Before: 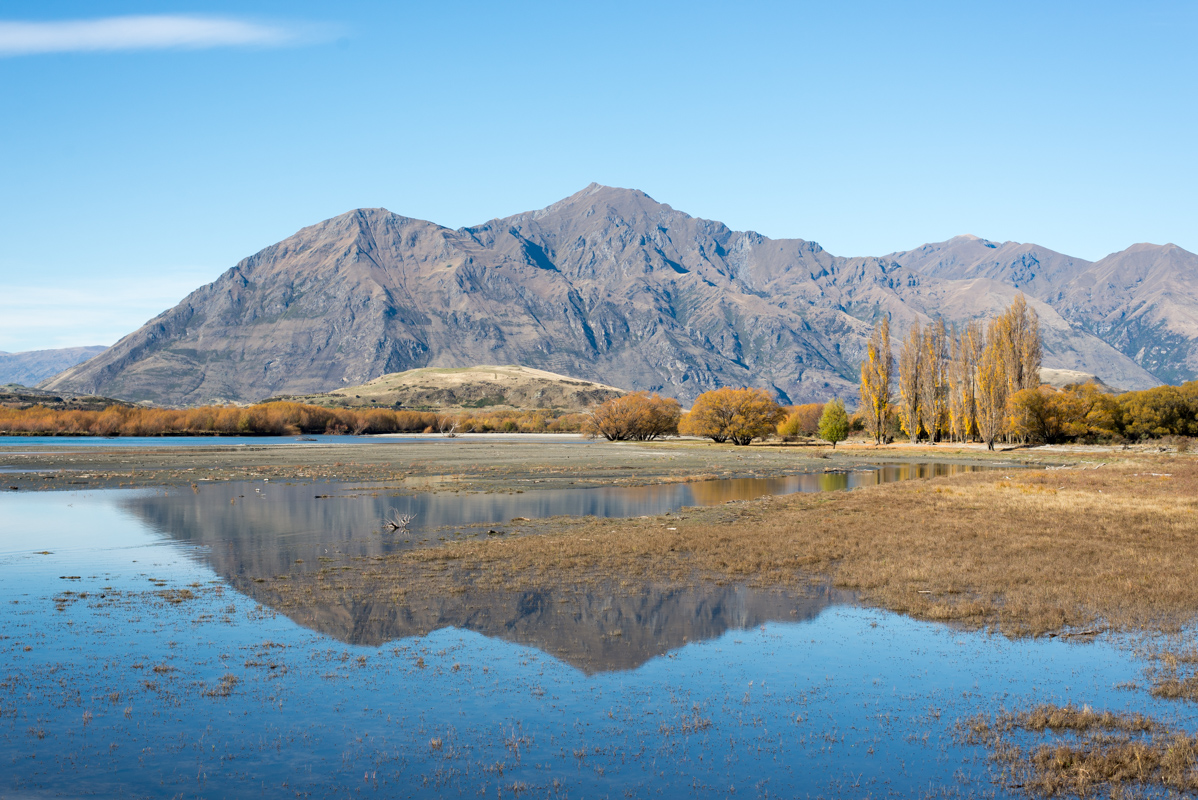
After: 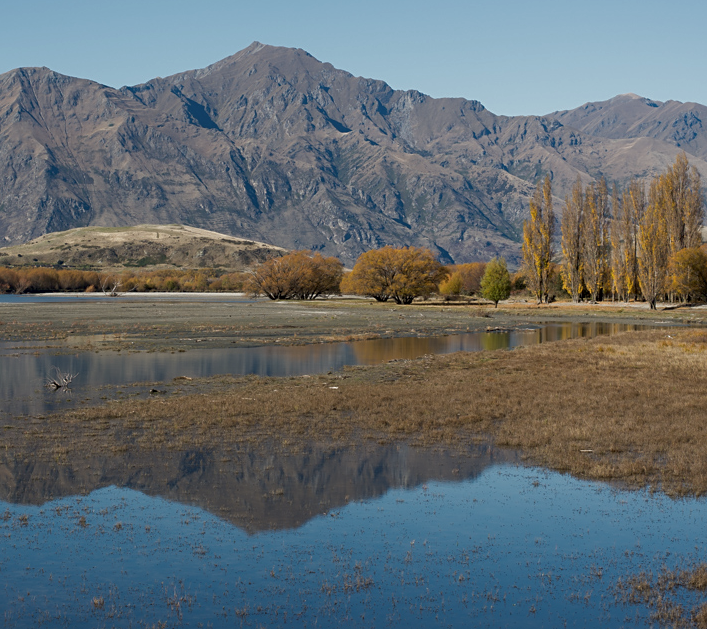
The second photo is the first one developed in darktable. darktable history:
sharpen: amount 0.2
crop and rotate: left 28.256%, top 17.734%, right 12.656%, bottom 3.573%
tone curve: curves: ch0 [(0, 0) (0.91, 0.76) (0.997, 0.913)], color space Lab, linked channels, preserve colors none
